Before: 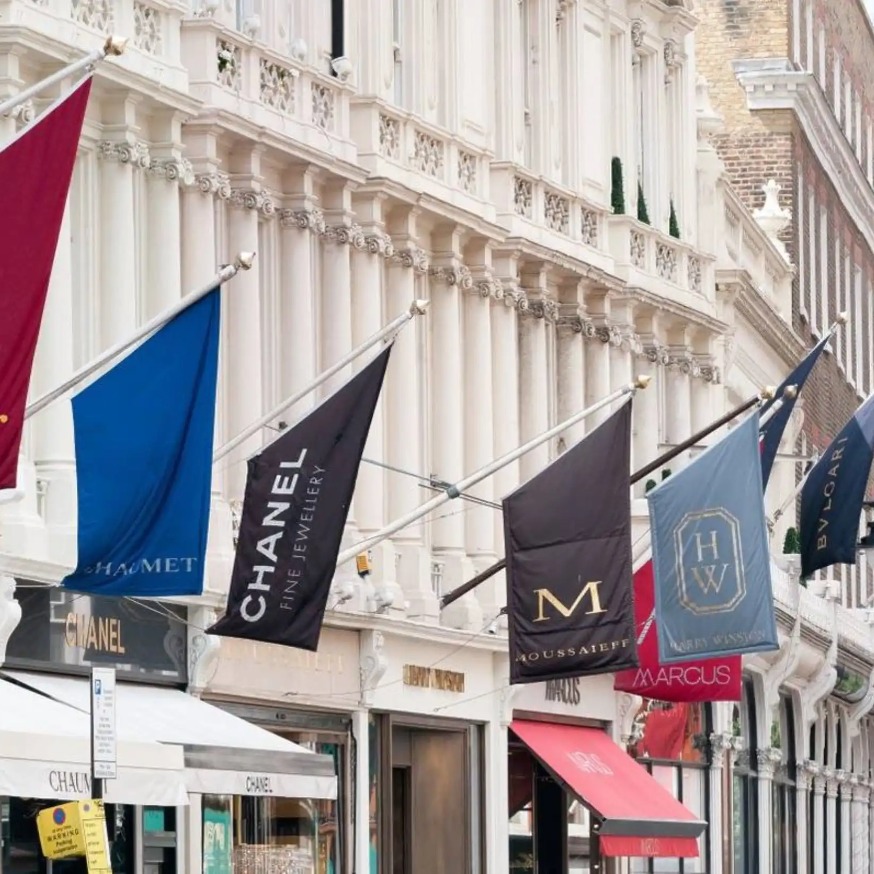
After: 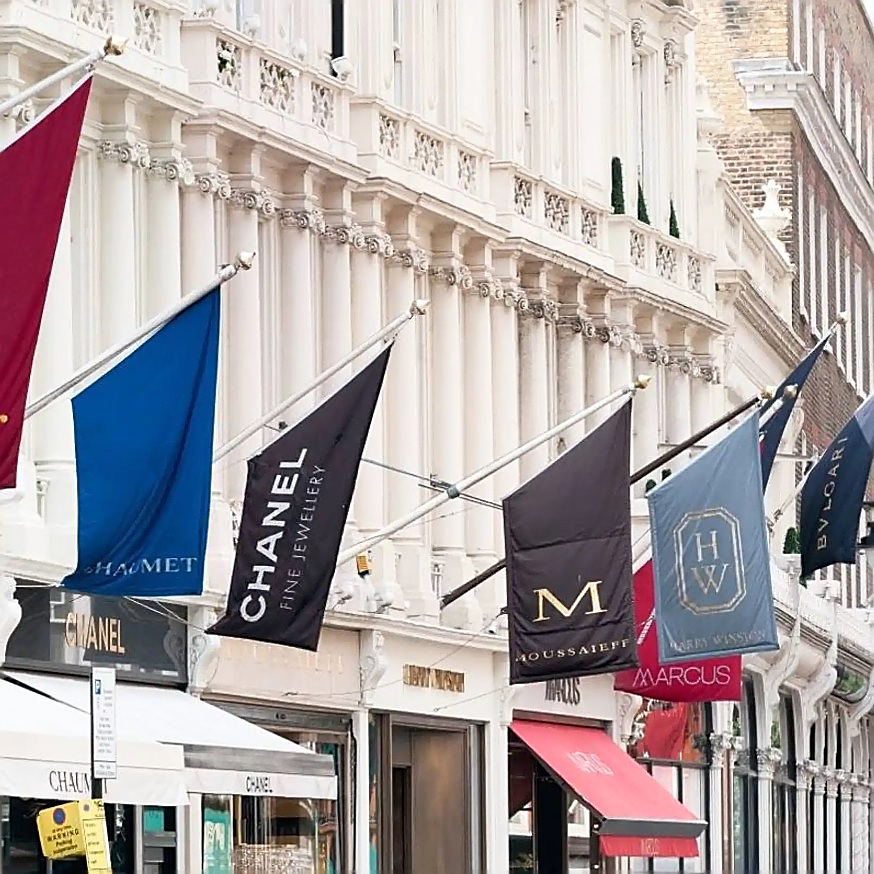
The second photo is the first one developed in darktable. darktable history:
shadows and highlights: shadows 1.86, highlights 41.12
sharpen: radius 1.411, amount 1.243, threshold 0.65
